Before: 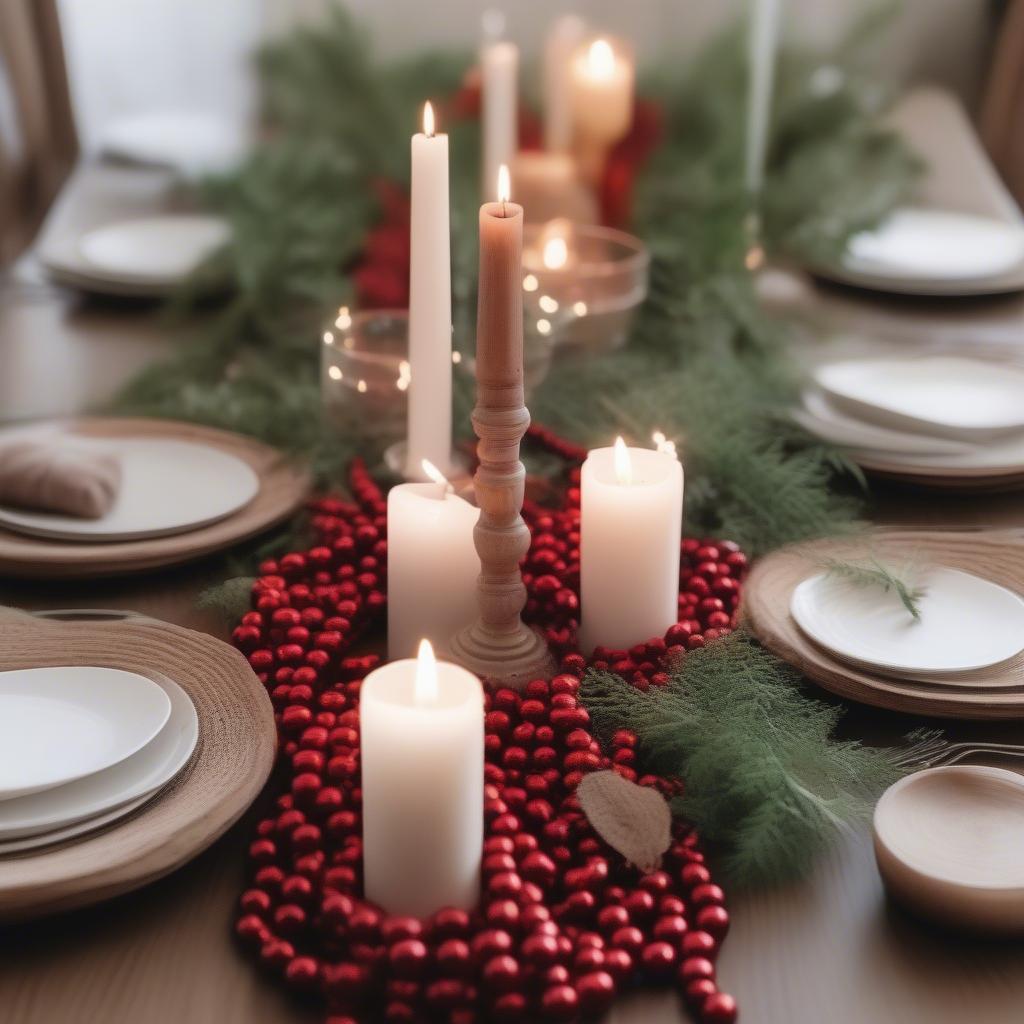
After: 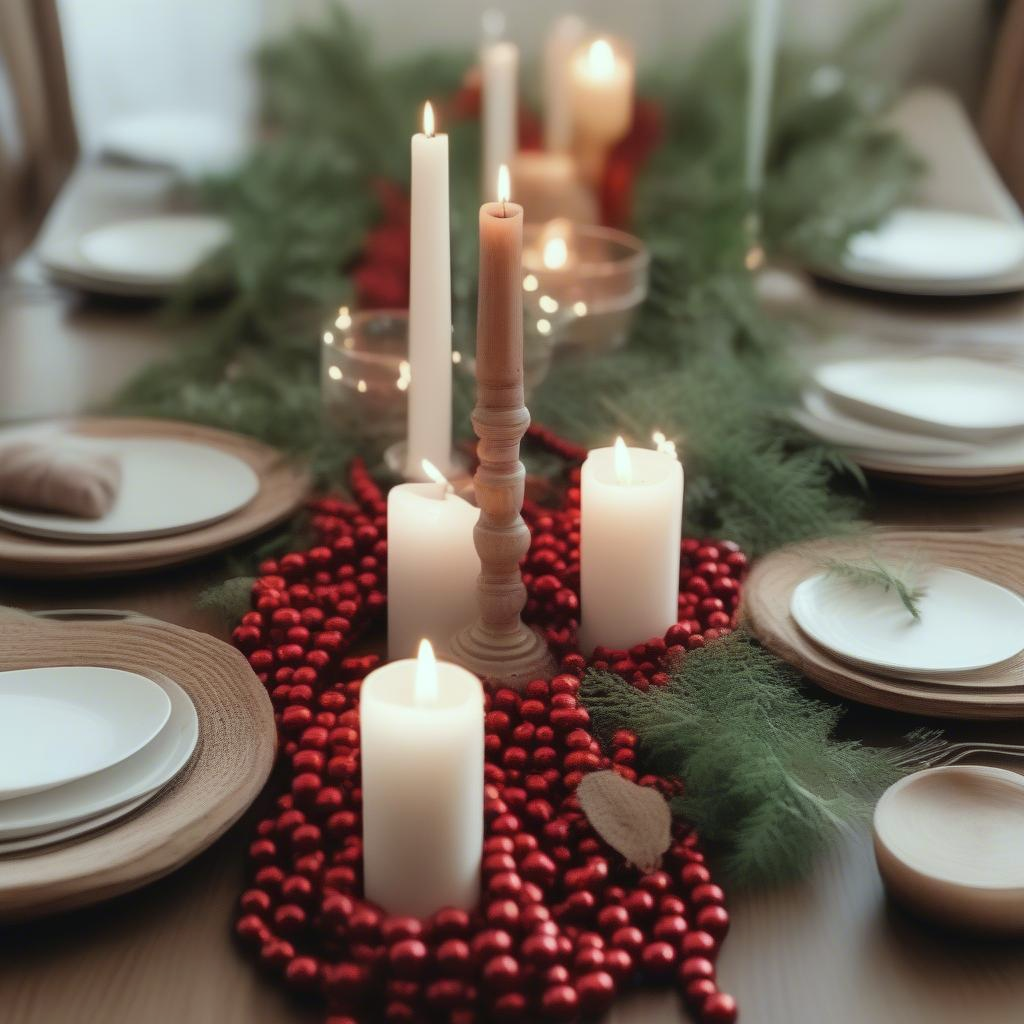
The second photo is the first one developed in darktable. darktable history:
color correction: highlights a* -6.63, highlights b* 0.55
